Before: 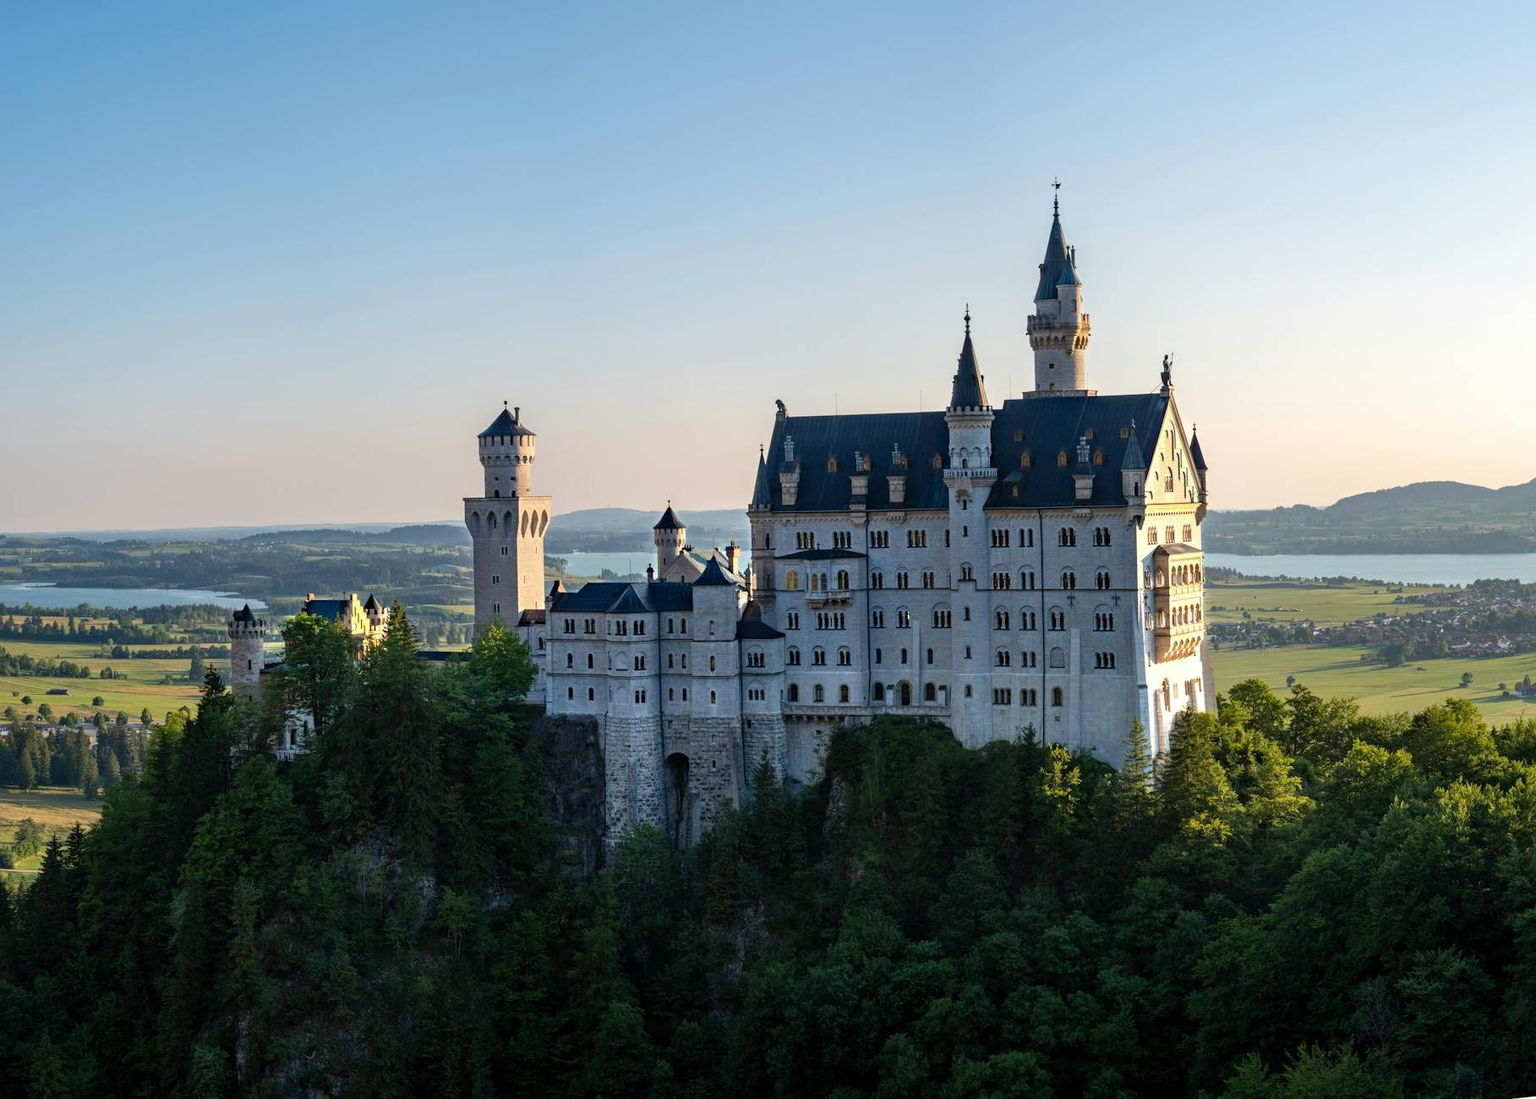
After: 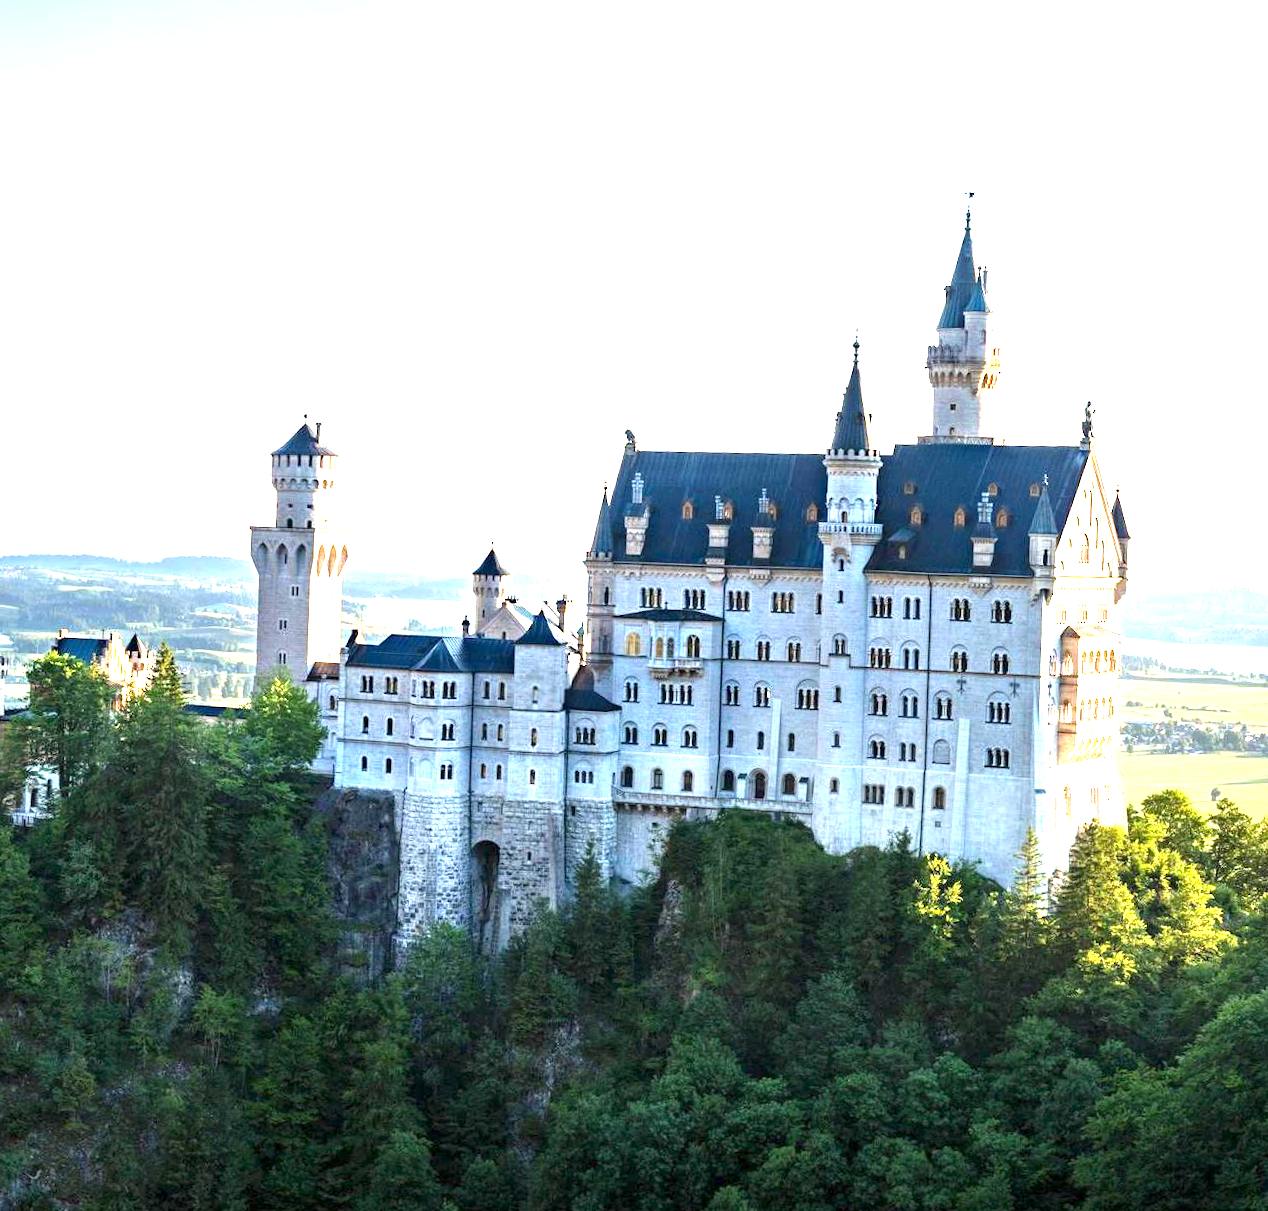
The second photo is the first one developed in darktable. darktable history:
crop and rotate: angle -3.03°, left 14.241%, top 0.032%, right 10.865%, bottom 0.034%
exposure: exposure 2.248 EV, compensate highlight preservation false
